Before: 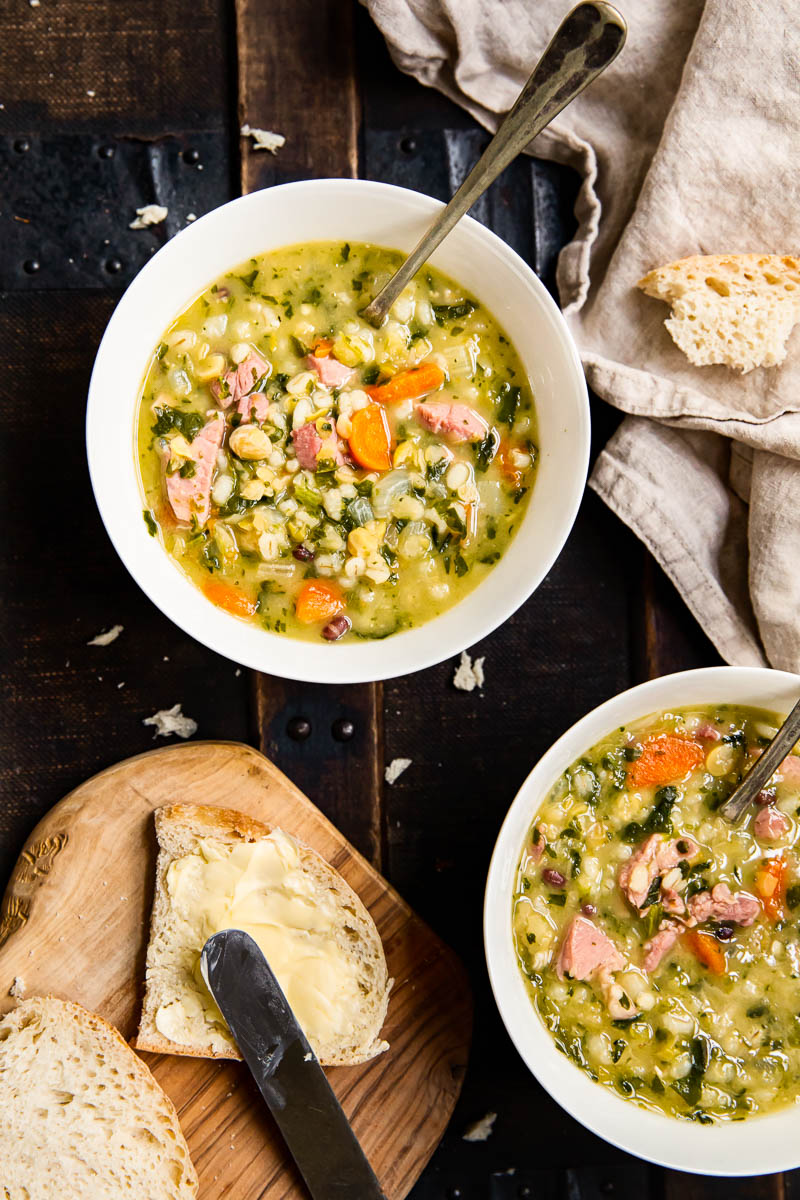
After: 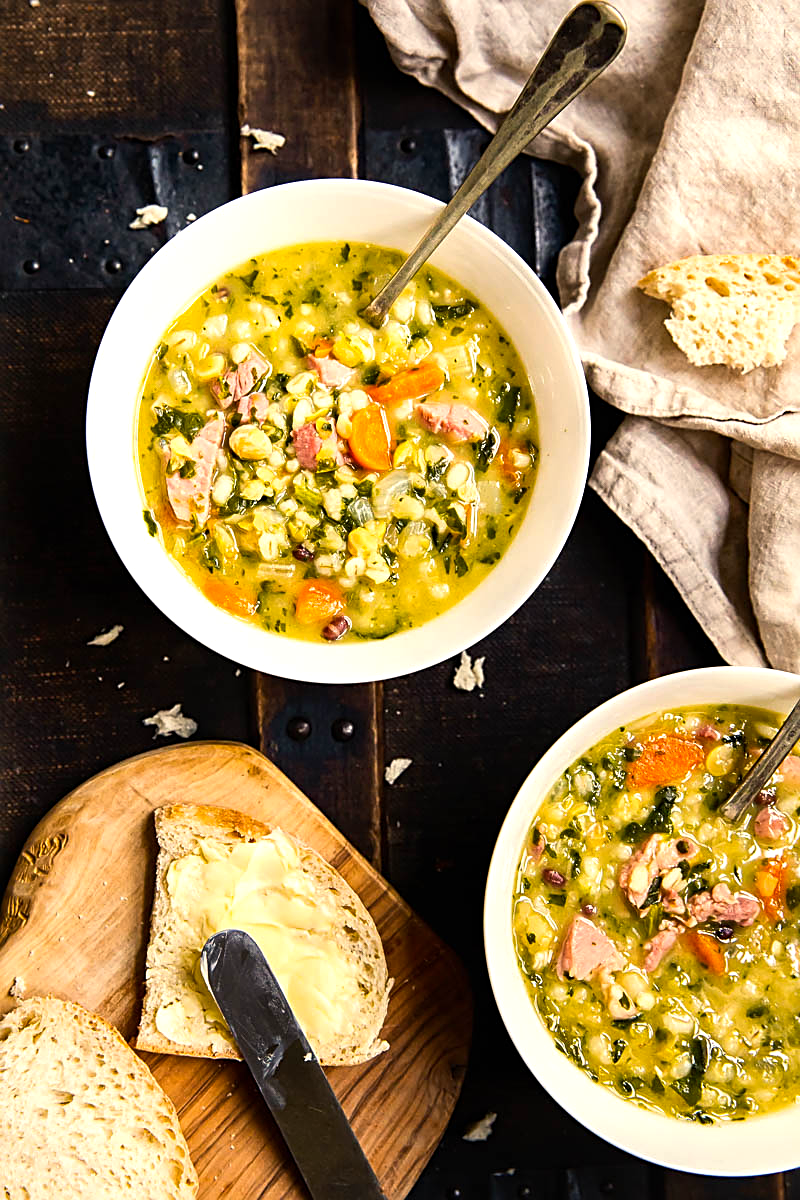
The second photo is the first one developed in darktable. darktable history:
vignetting: fall-off start 116.41%, fall-off radius 59.61%, brightness -0.828
color balance rgb: highlights gain › chroma 3.022%, highlights gain › hue 75.56°, linear chroma grading › global chroma 9.133%, perceptual saturation grading › global saturation 0.03%, perceptual brilliance grading › highlights 9.324%, perceptual brilliance grading › mid-tones 4.967%, global vibrance 10.955%
sharpen: on, module defaults
